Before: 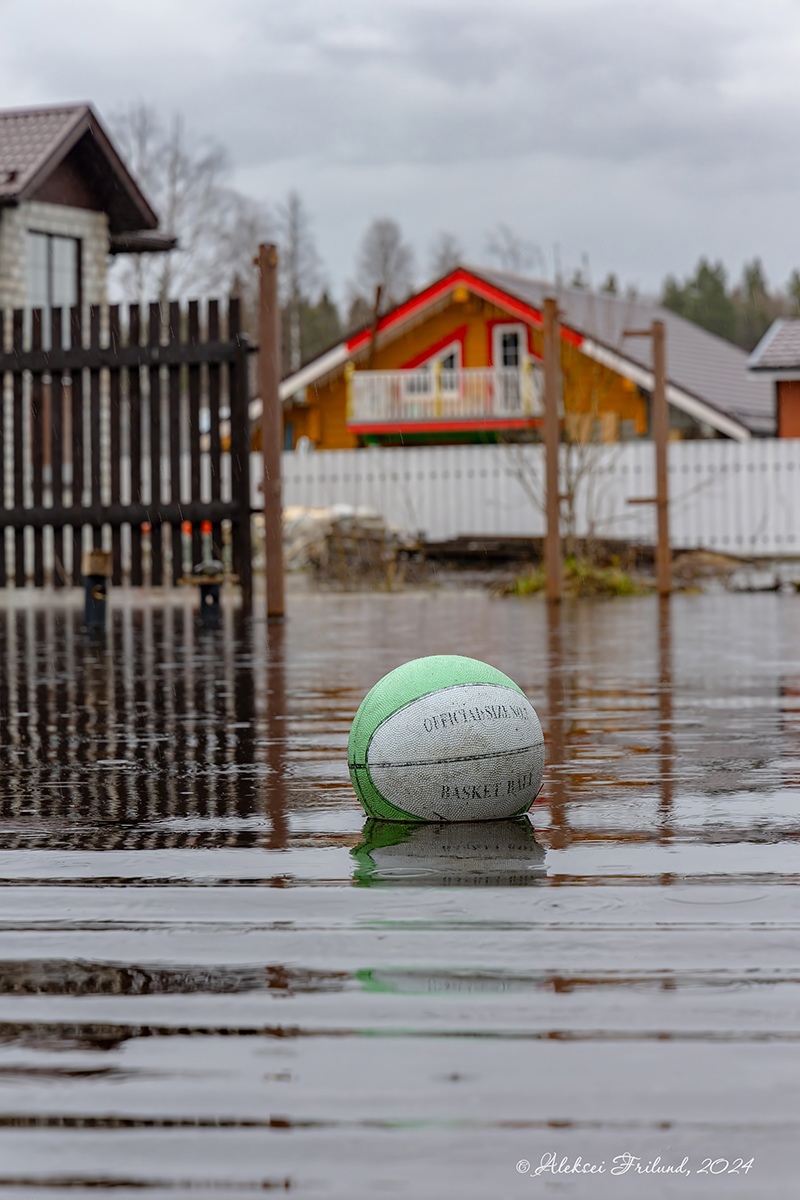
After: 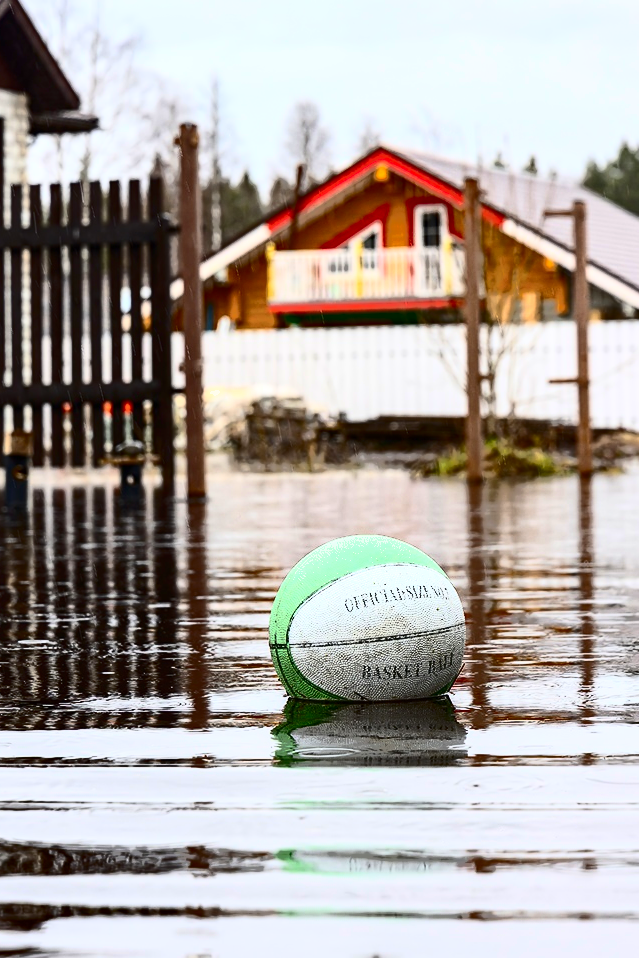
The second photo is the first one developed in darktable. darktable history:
exposure: black level correction 0, exposure 0.5 EV, compensate highlight preservation false
crop and rotate: left 10.071%, top 10.071%, right 10.02%, bottom 10.02%
contrast brightness saturation: contrast 0.93, brightness 0.2
shadows and highlights: shadows 40, highlights -60
